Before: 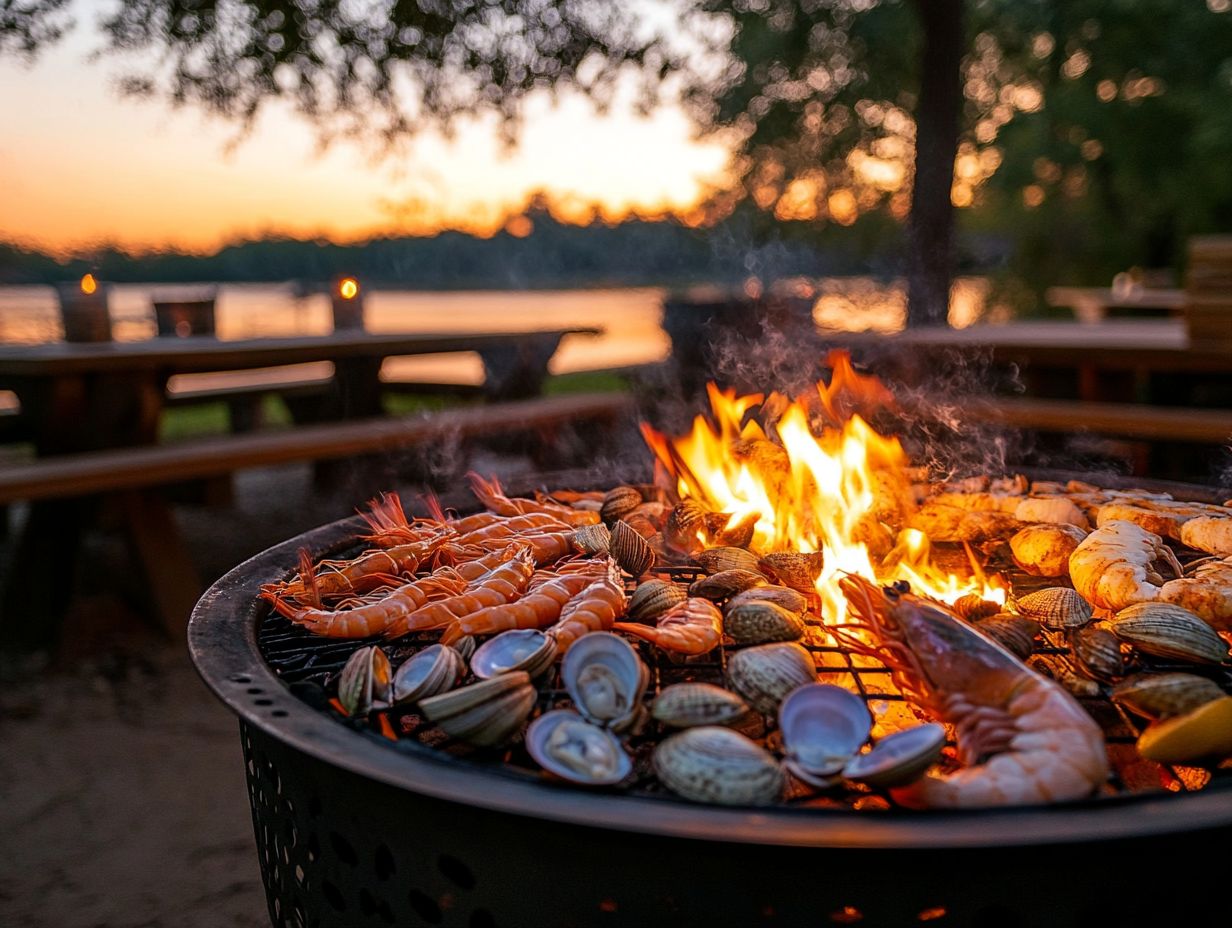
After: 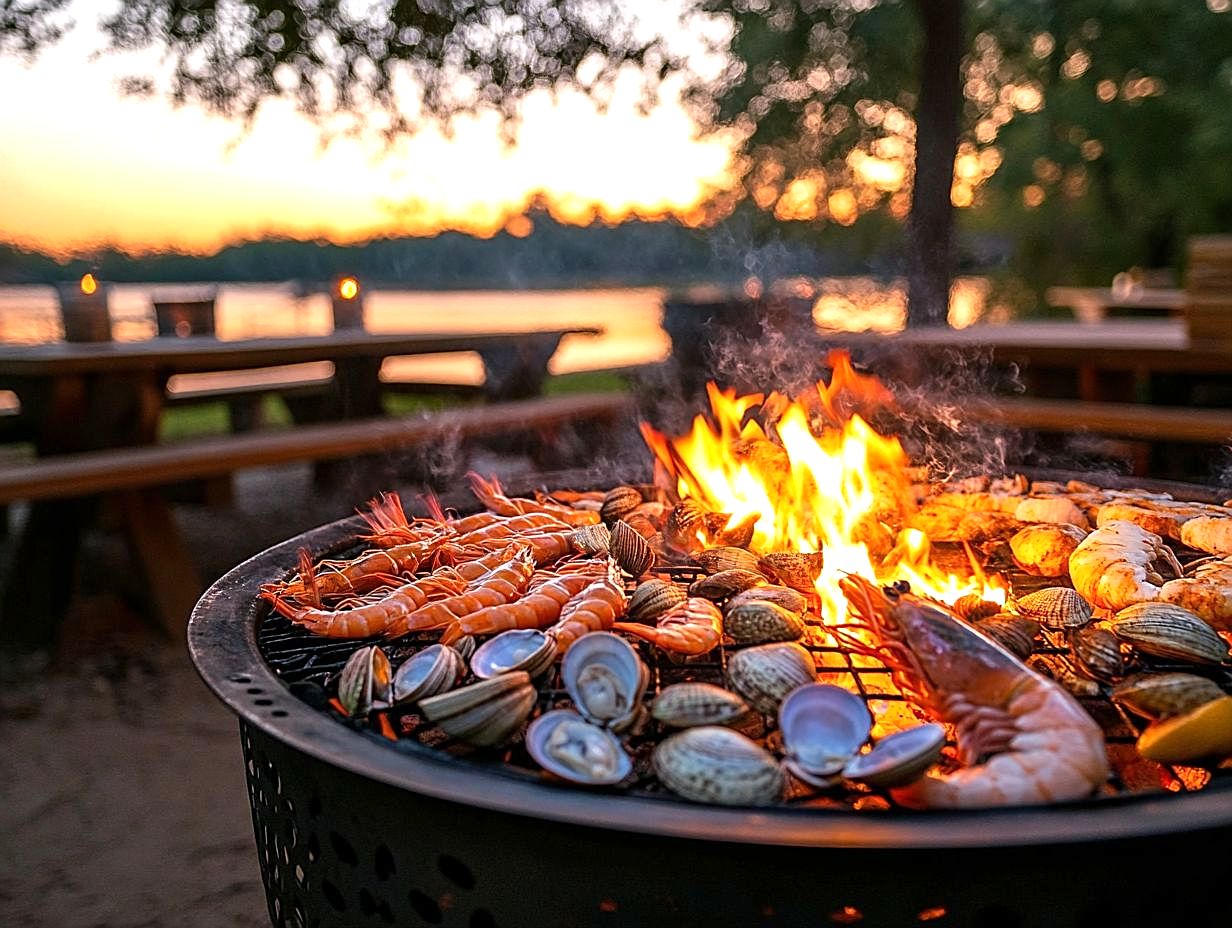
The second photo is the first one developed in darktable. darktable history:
exposure: exposure 0.7 EV, compensate highlight preservation false
sharpen: on, module defaults
